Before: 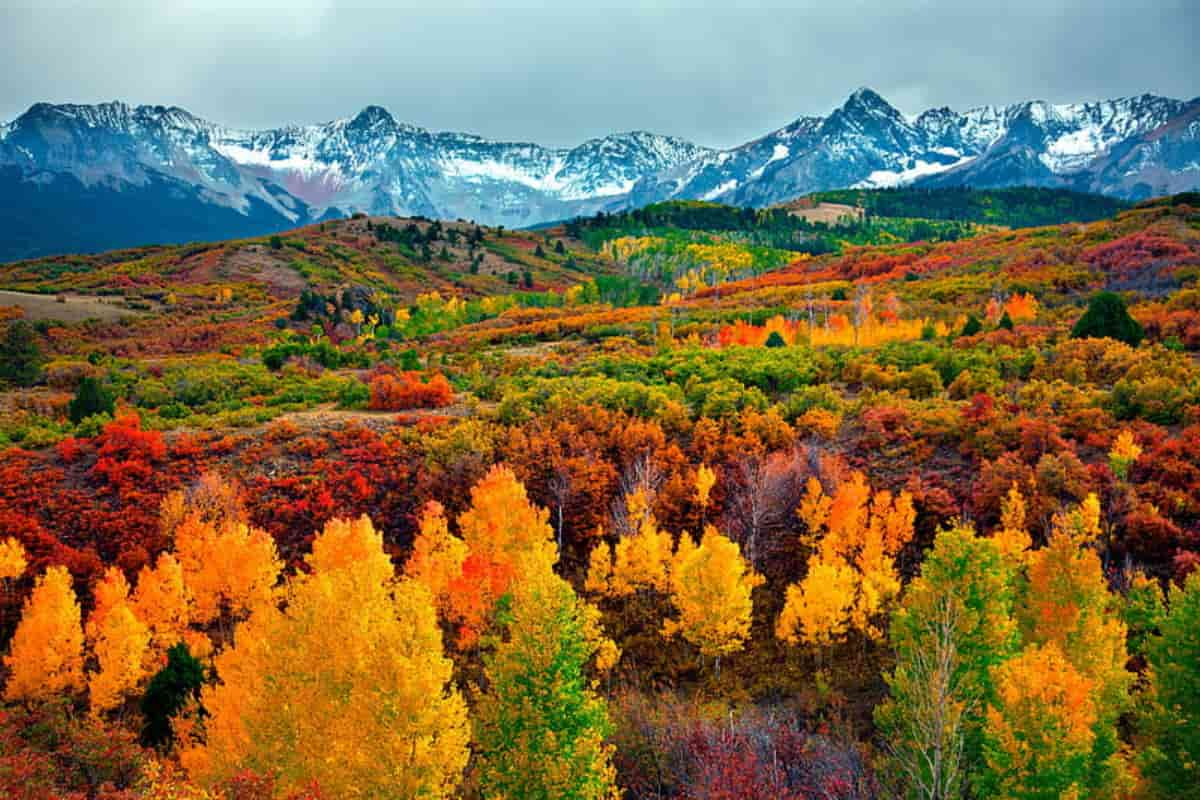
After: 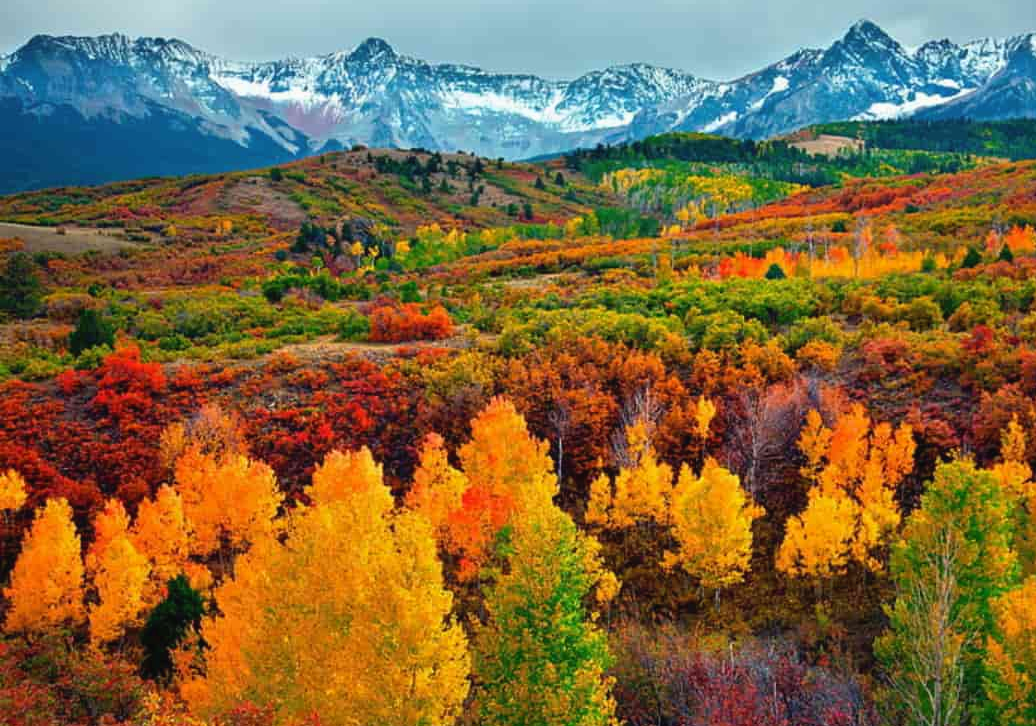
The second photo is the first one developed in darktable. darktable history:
crop: top 8.542%, right 12.7%, bottom 0%
local contrast: highlights 103%, shadows 76%, detail 96%
